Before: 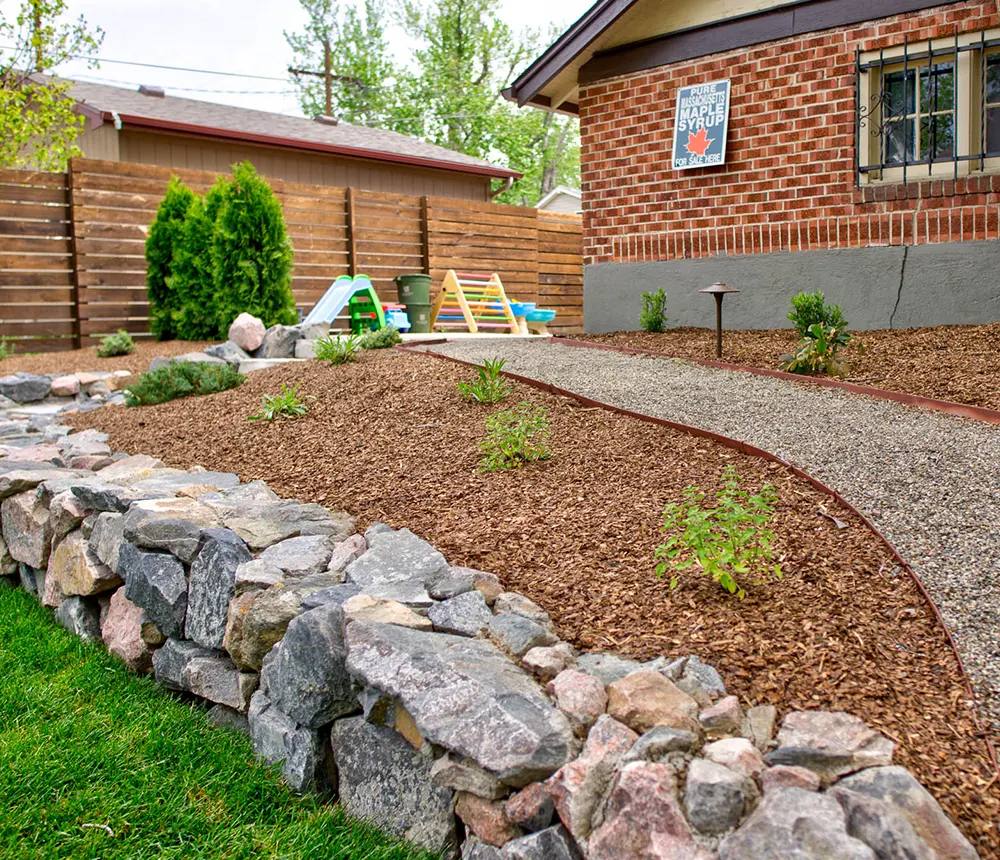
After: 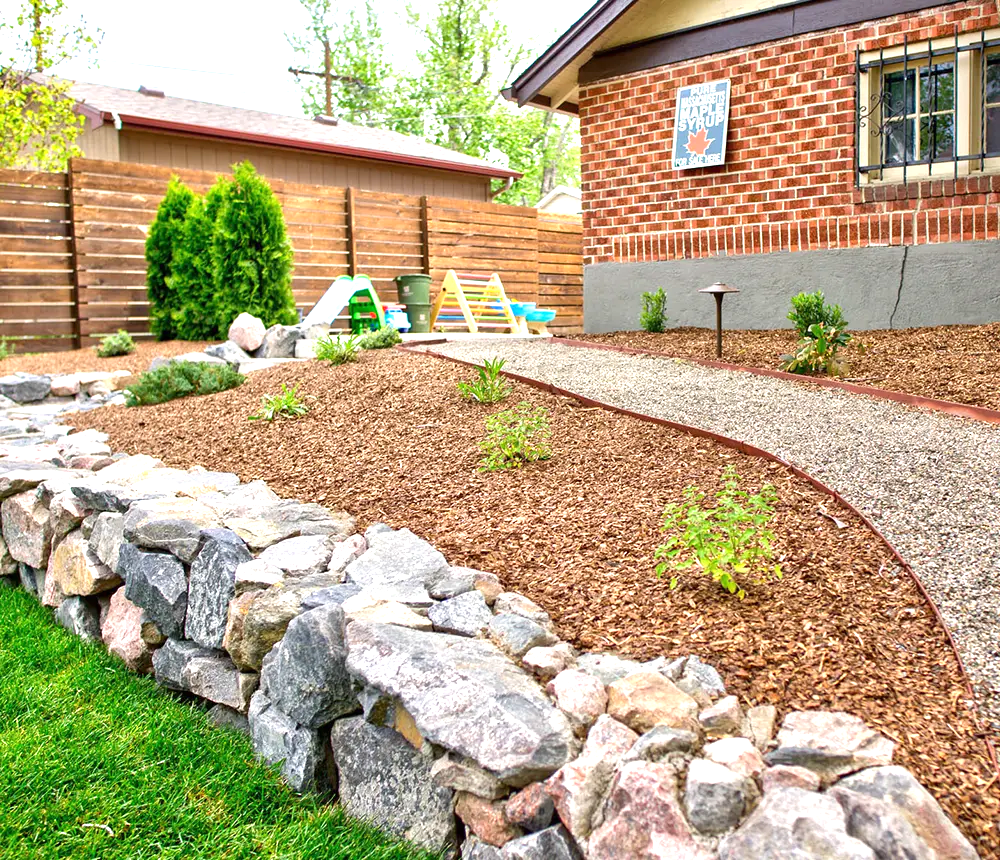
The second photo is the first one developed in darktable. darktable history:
exposure: black level correction 0, exposure 0.898 EV, compensate exposure bias true, compensate highlight preservation false
